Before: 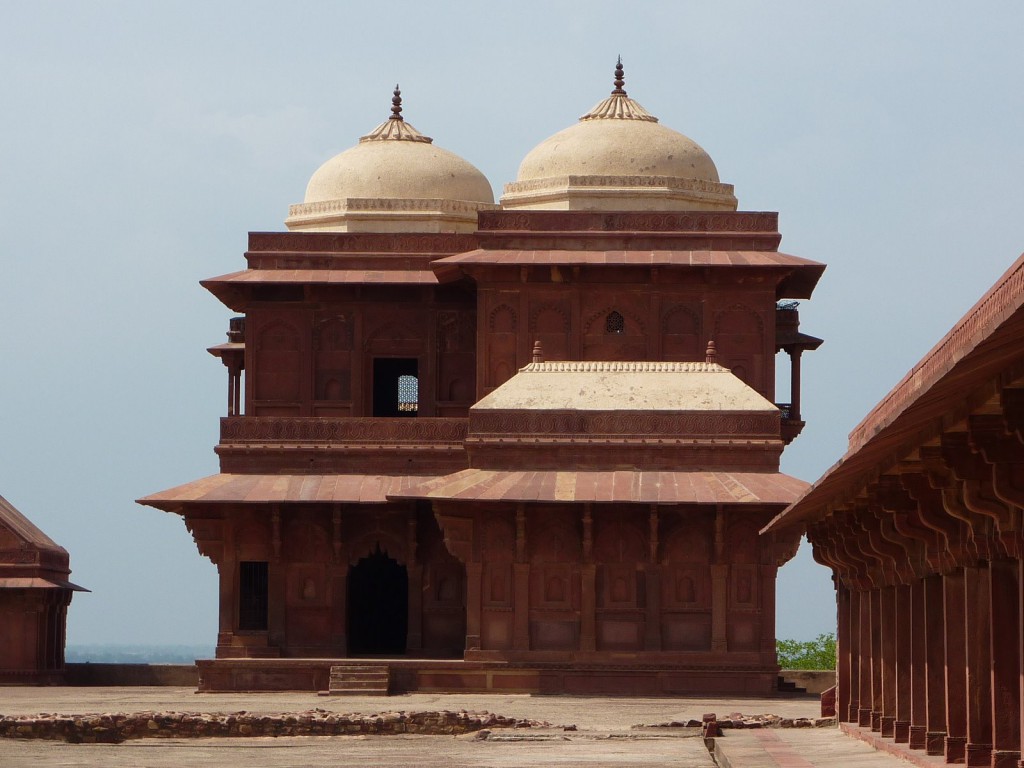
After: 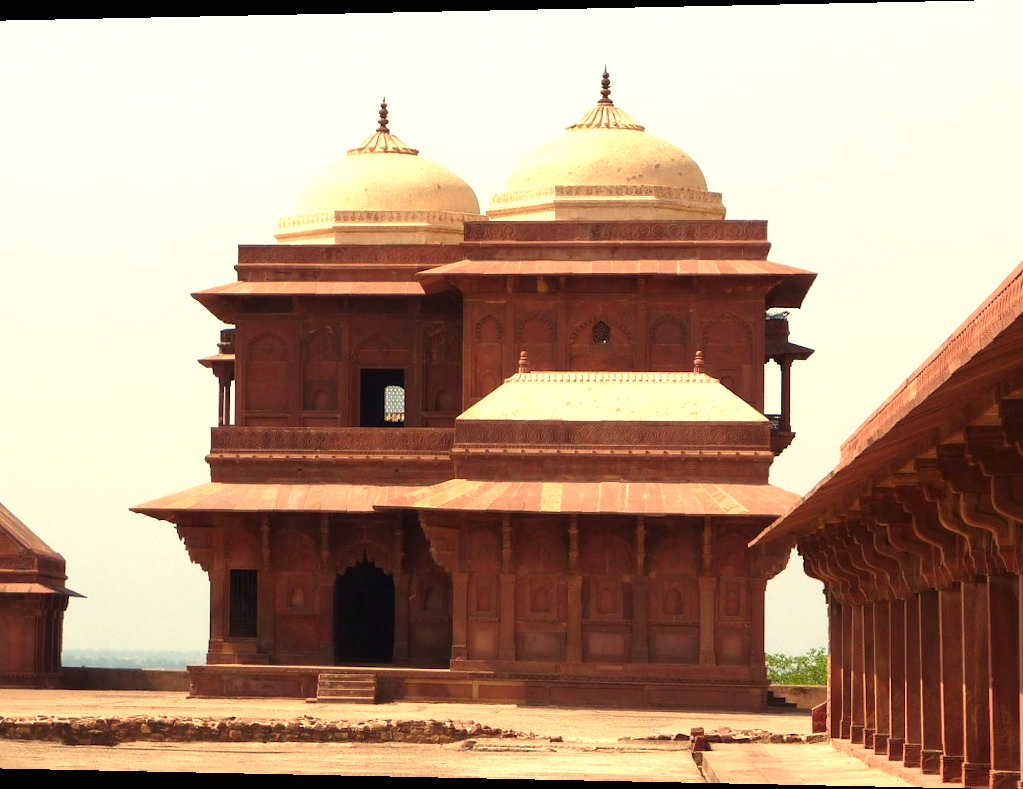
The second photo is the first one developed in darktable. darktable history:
exposure: black level correction 0, exposure 1.015 EV, compensate exposure bias true, compensate highlight preservation false
white balance: red 1.123, blue 0.83
rotate and perspective: lens shift (horizontal) -0.055, automatic cropping off
